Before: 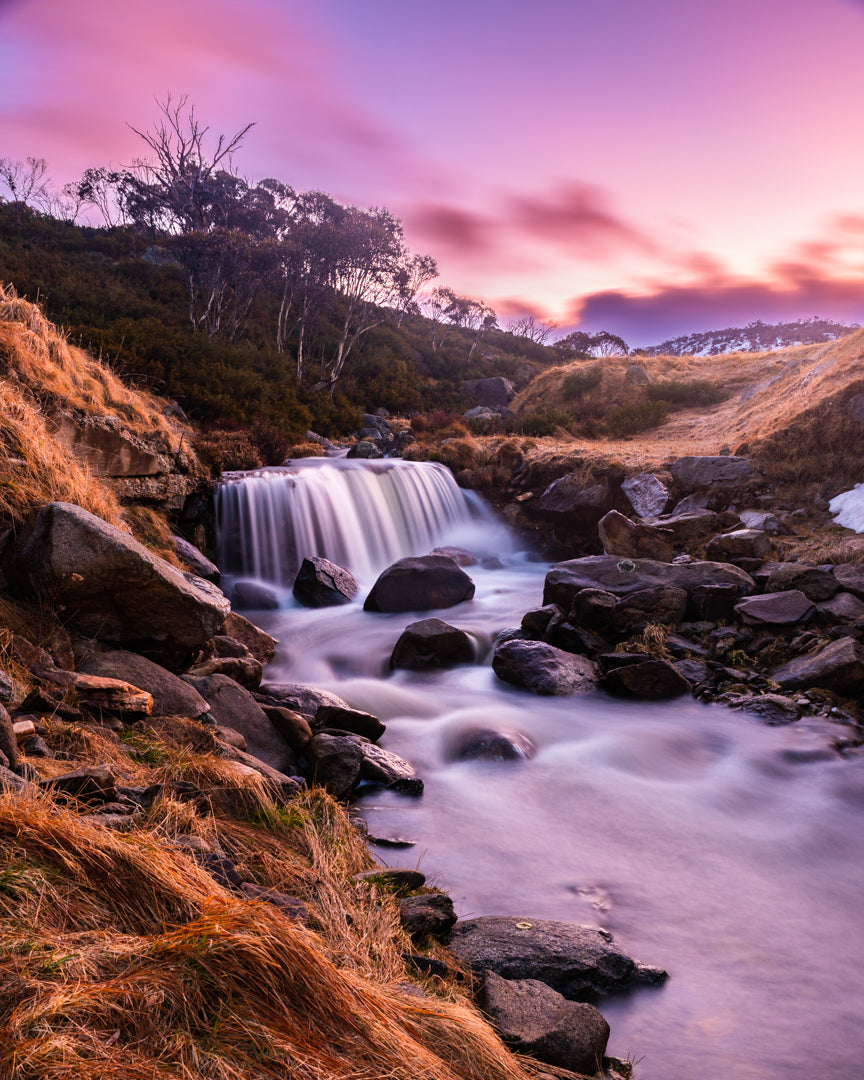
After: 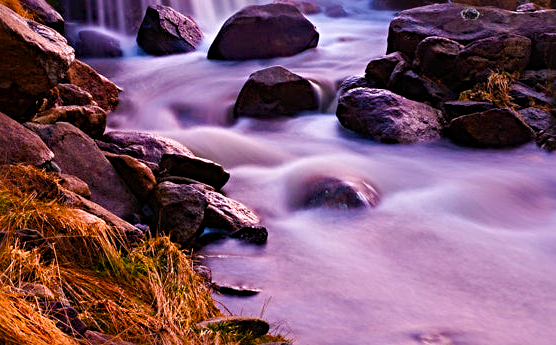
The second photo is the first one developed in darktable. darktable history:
crop: left 18.091%, top 51.13%, right 17.525%, bottom 16.85%
color balance rgb: linear chroma grading › global chroma 18.9%, perceptual saturation grading › global saturation 20%, perceptual saturation grading › highlights -25%, perceptual saturation grading › shadows 50%, global vibrance 18.93%
sharpen: radius 4
